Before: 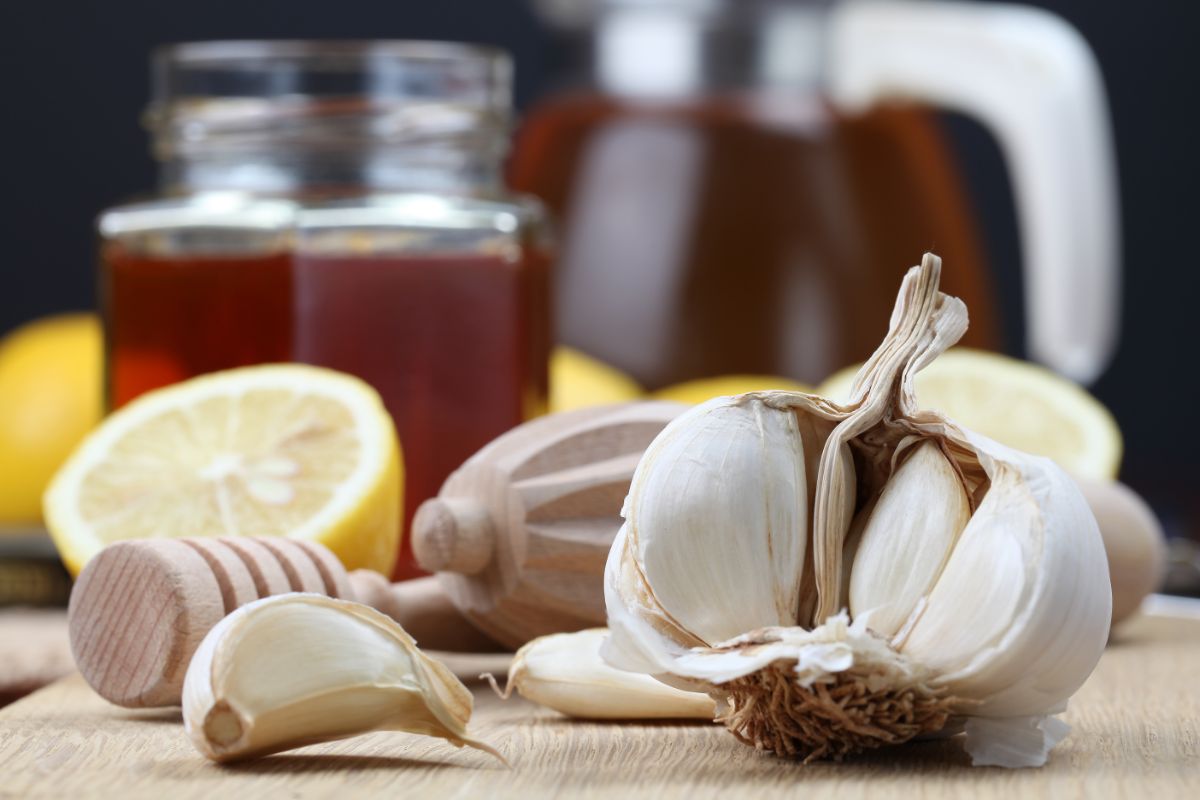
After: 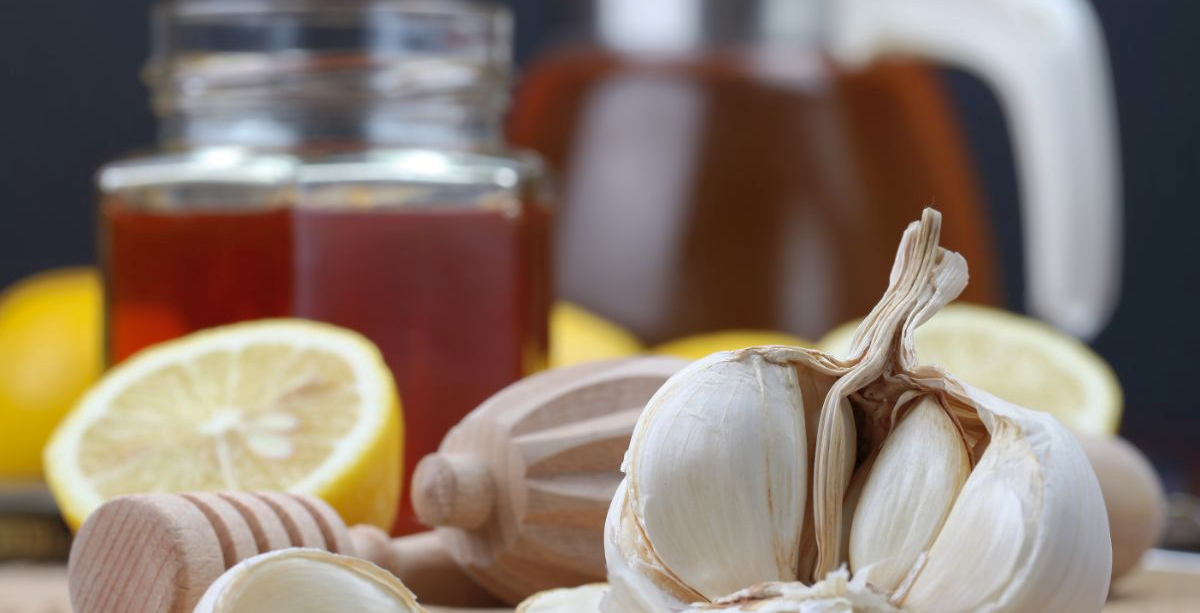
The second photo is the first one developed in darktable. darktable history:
crop: top 5.667%, bottom 17.637%
shadows and highlights: on, module defaults
